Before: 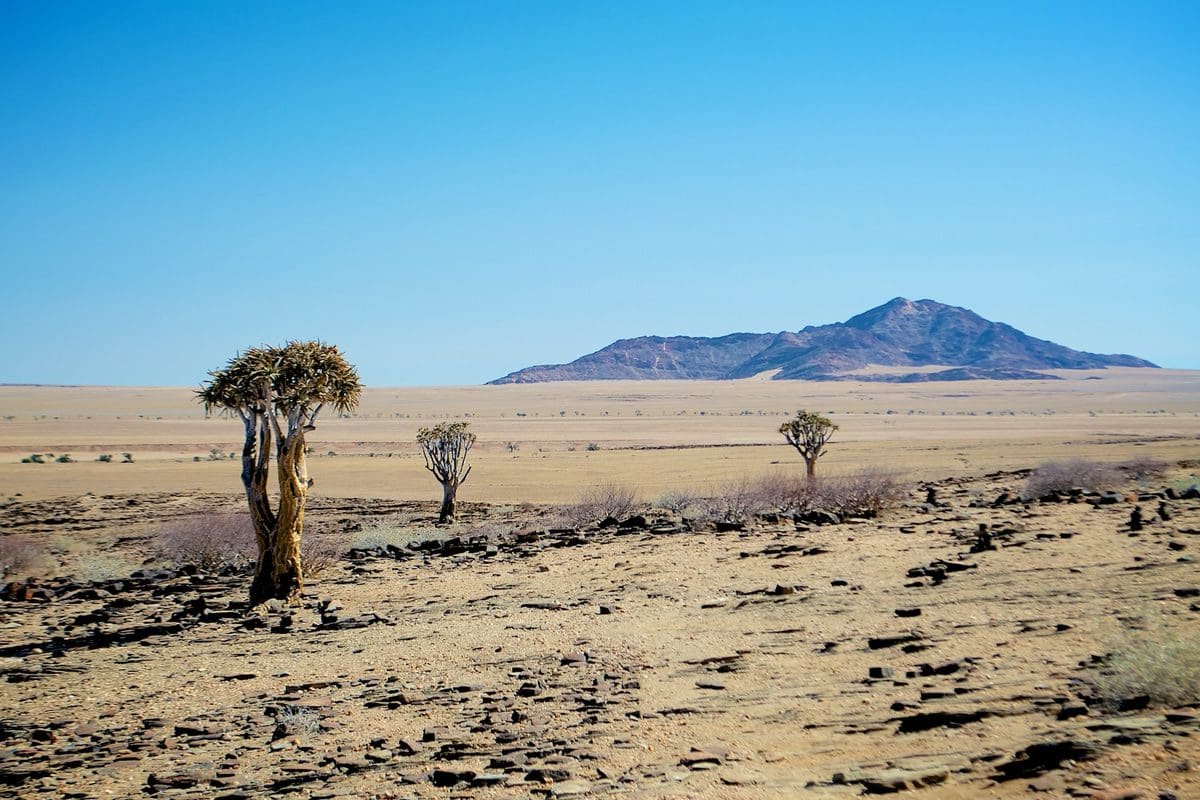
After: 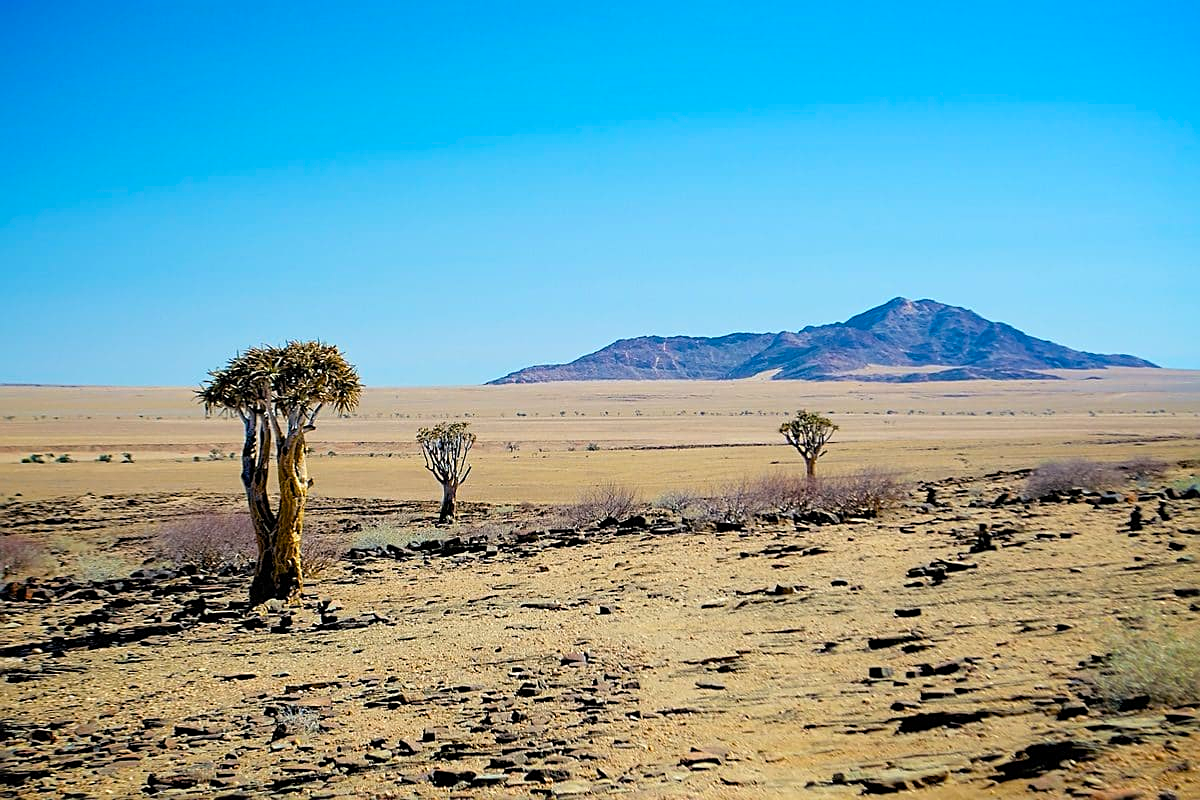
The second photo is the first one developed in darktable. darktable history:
tone equalizer: on, module defaults
sharpen: on, module defaults
color balance rgb: perceptual saturation grading › global saturation 25%, global vibrance 20%
